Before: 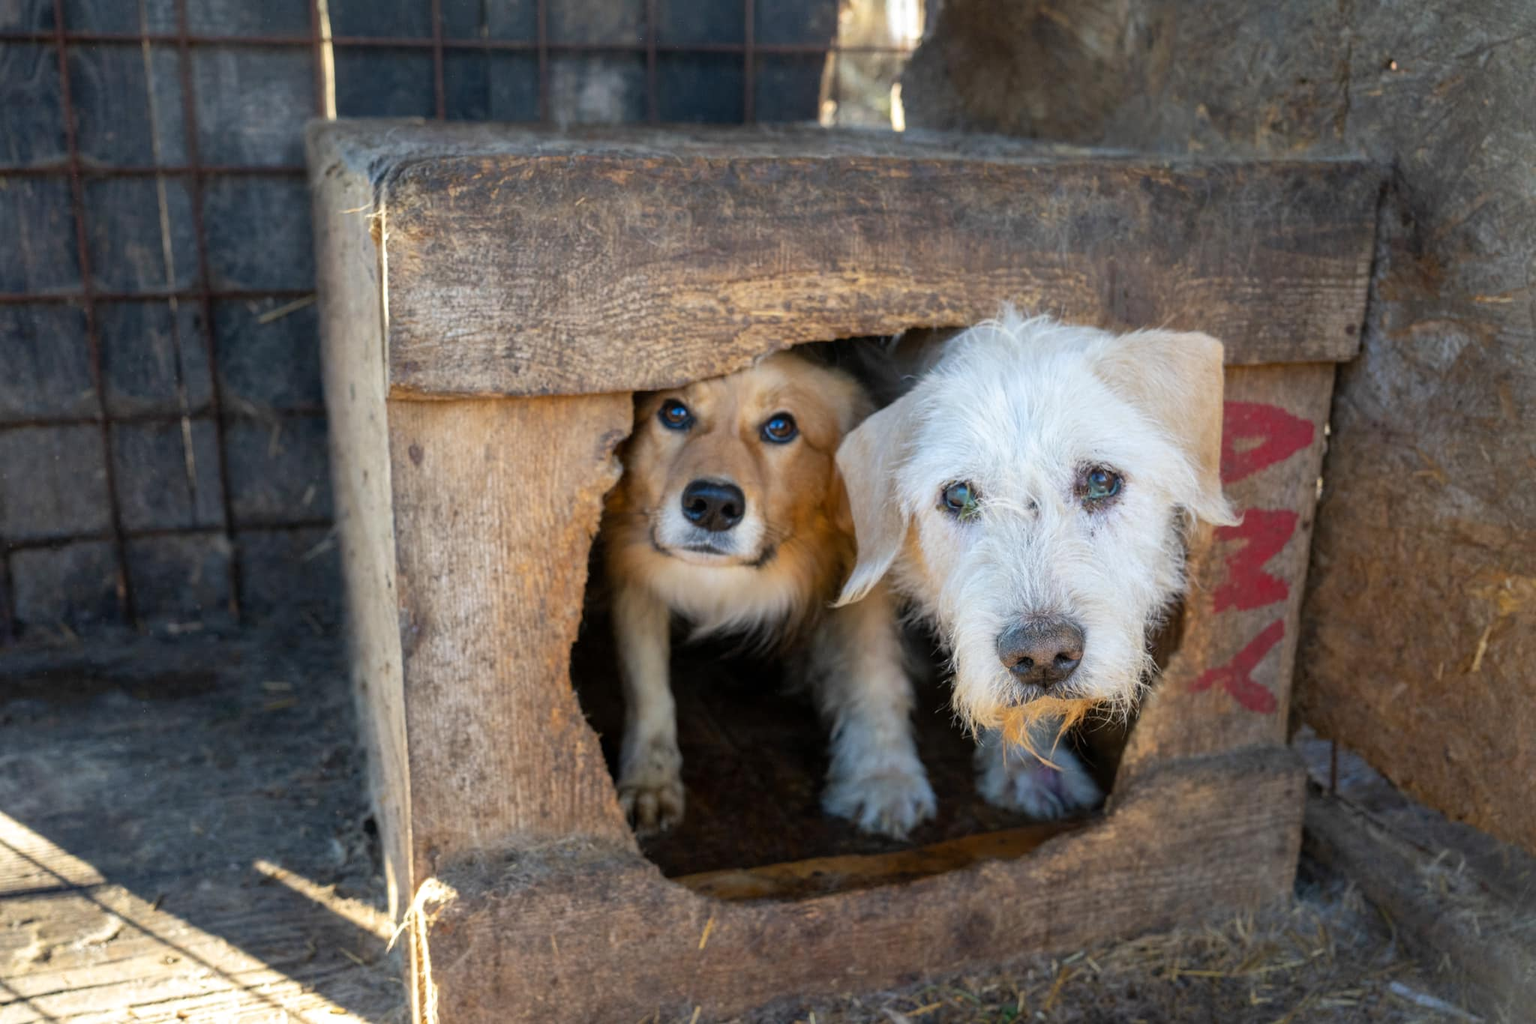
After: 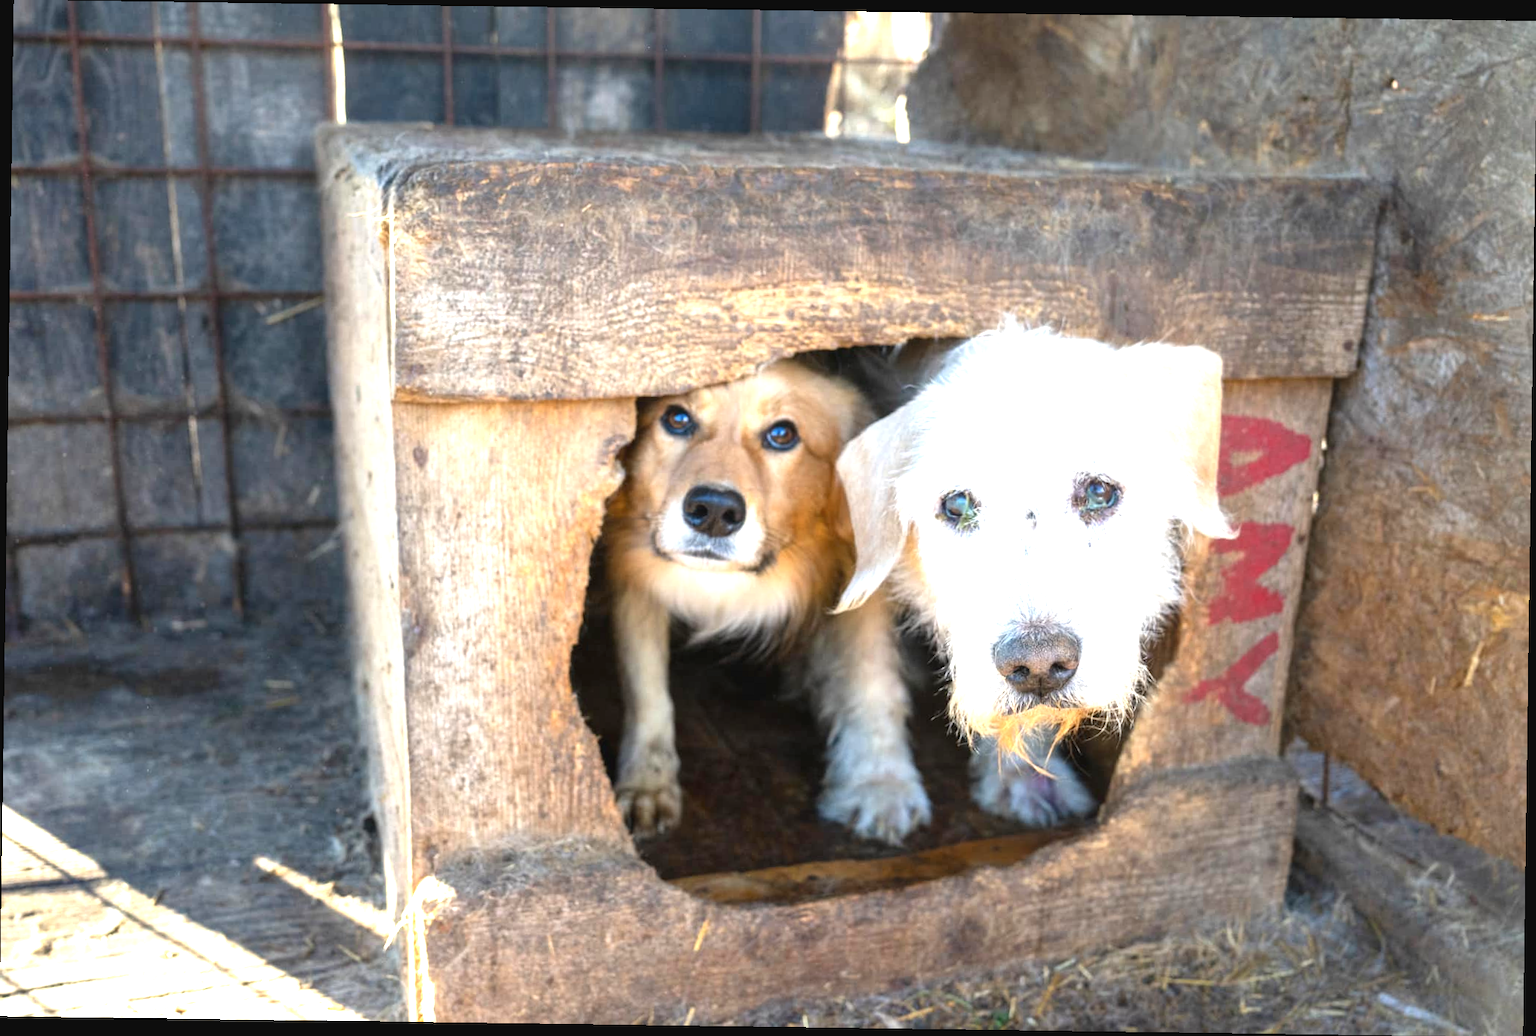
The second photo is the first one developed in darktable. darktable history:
rotate and perspective: rotation 0.8°, automatic cropping off
exposure: black level correction 0, exposure 1.5 EV, compensate exposure bias true, compensate highlight preservation false
contrast brightness saturation: contrast -0.08, brightness -0.04, saturation -0.11
